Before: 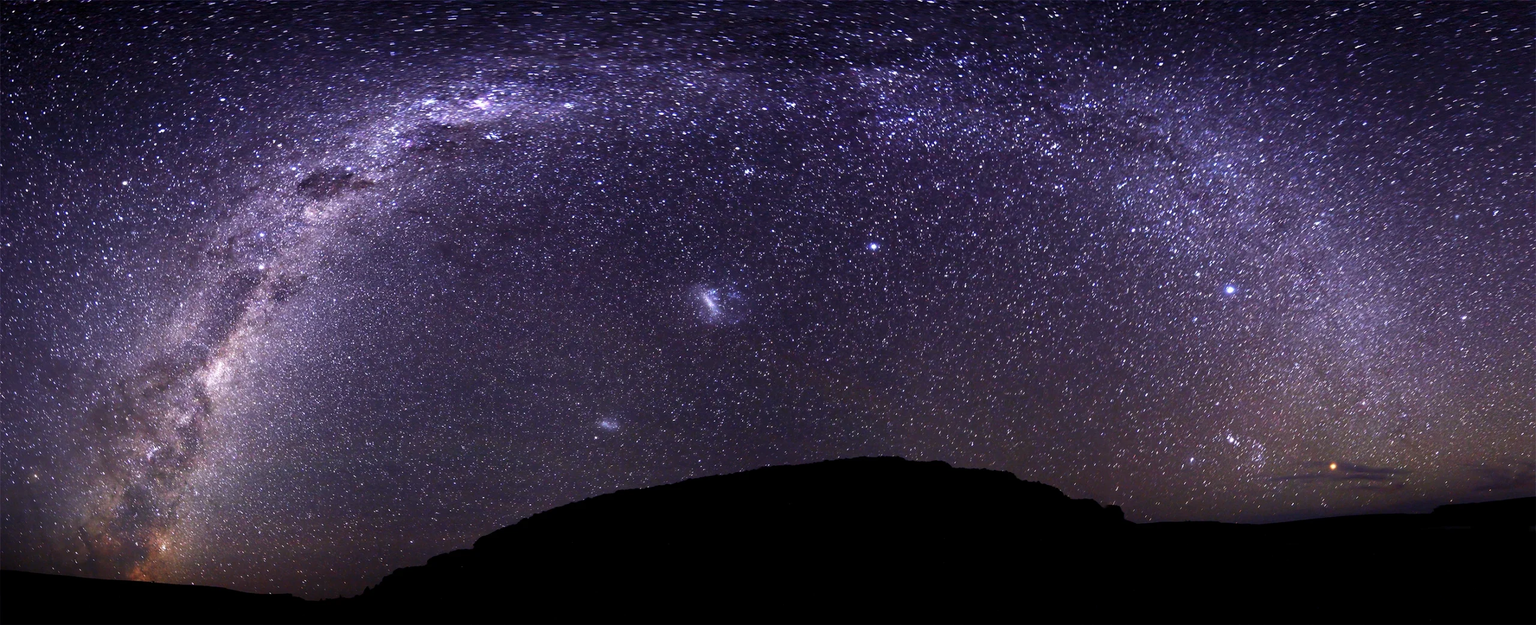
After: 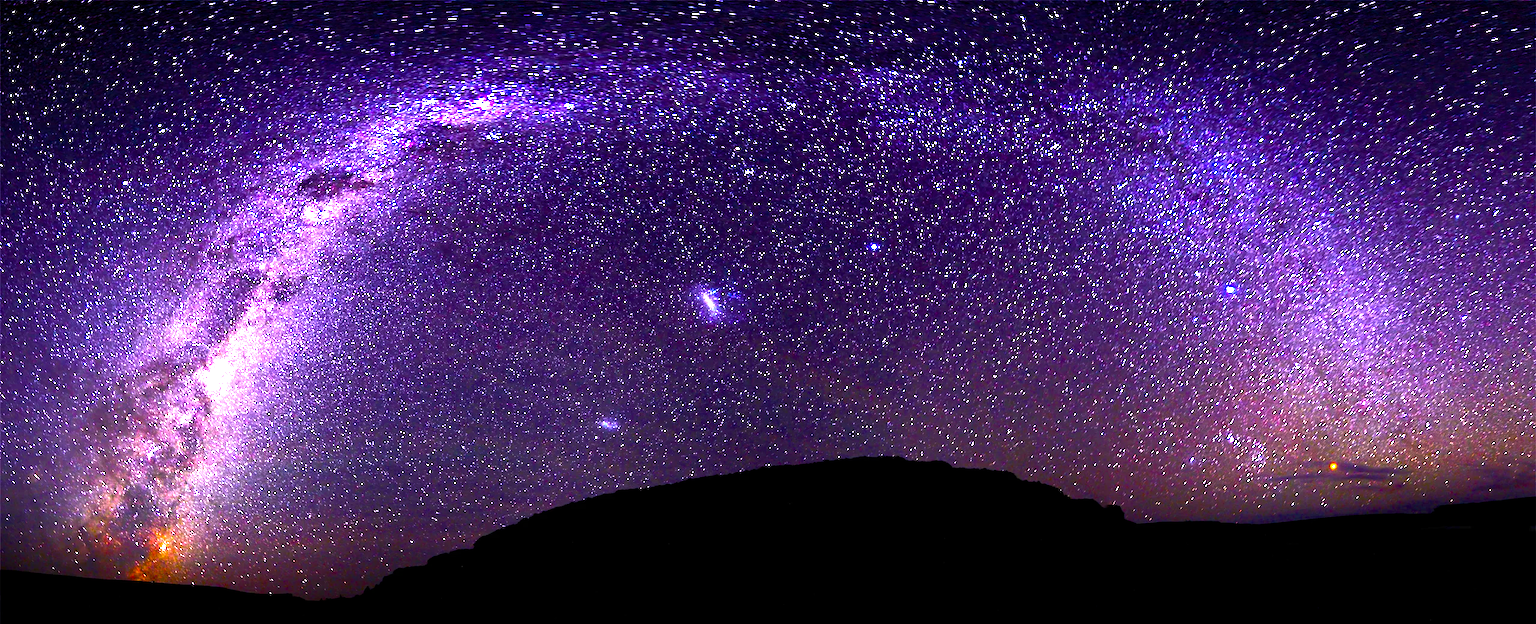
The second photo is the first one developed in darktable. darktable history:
tone equalizer: -7 EV 0.13 EV, smoothing diameter 25%, edges refinement/feathering 10, preserve details guided filter
white balance: emerald 1
color balance rgb: linear chroma grading › global chroma 20%, perceptual saturation grading › global saturation 65%, perceptual saturation grading › highlights 60%, perceptual saturation grading › mid-tones 50%, perceptual saturation grading › shadows 50%, perceptual brilliance grading › global brilliance 30%, perceptual brilliance grading › highlights 50%, perceptual brilliance grading › mid-tones 50%, perceptual brilliance grading › shadows -22%, global vibrance 20%
